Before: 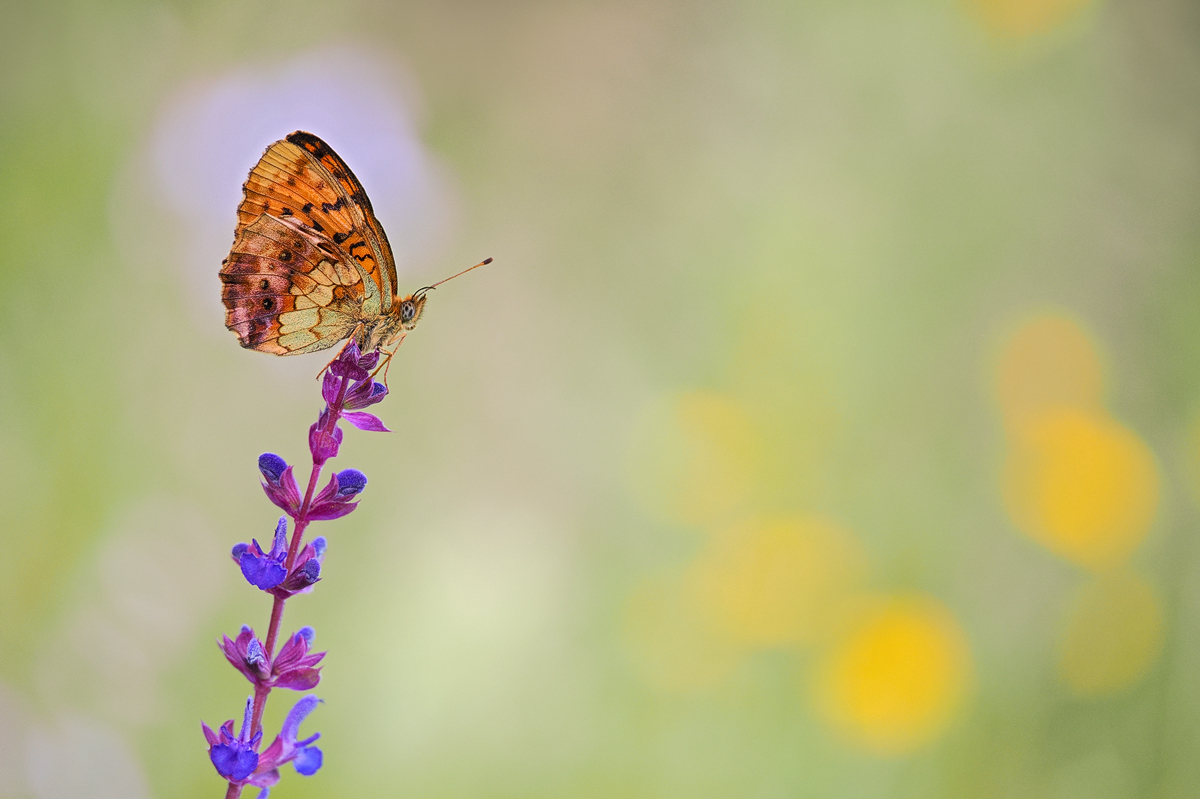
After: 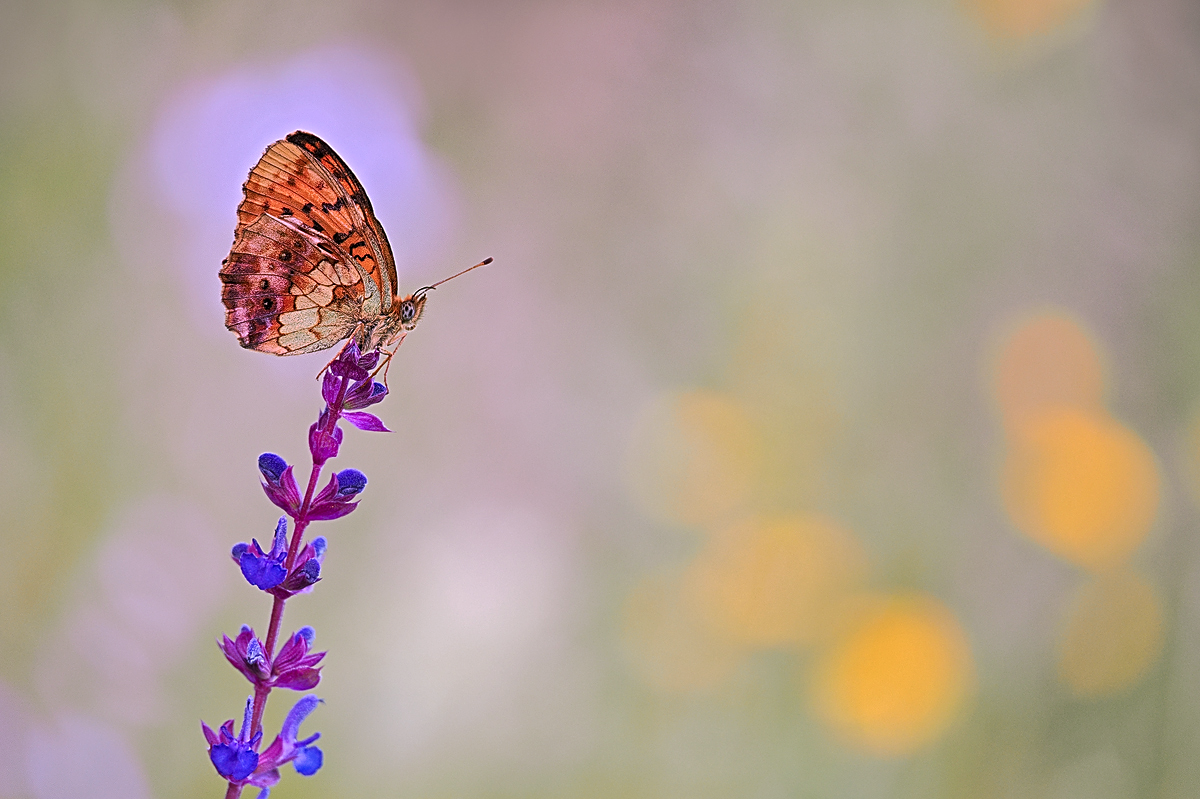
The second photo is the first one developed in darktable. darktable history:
color correction: highlights a* 15.03, highlights b* -25.07
sharpen: on, module defaults
shadows and highlights: soften with gaussian
